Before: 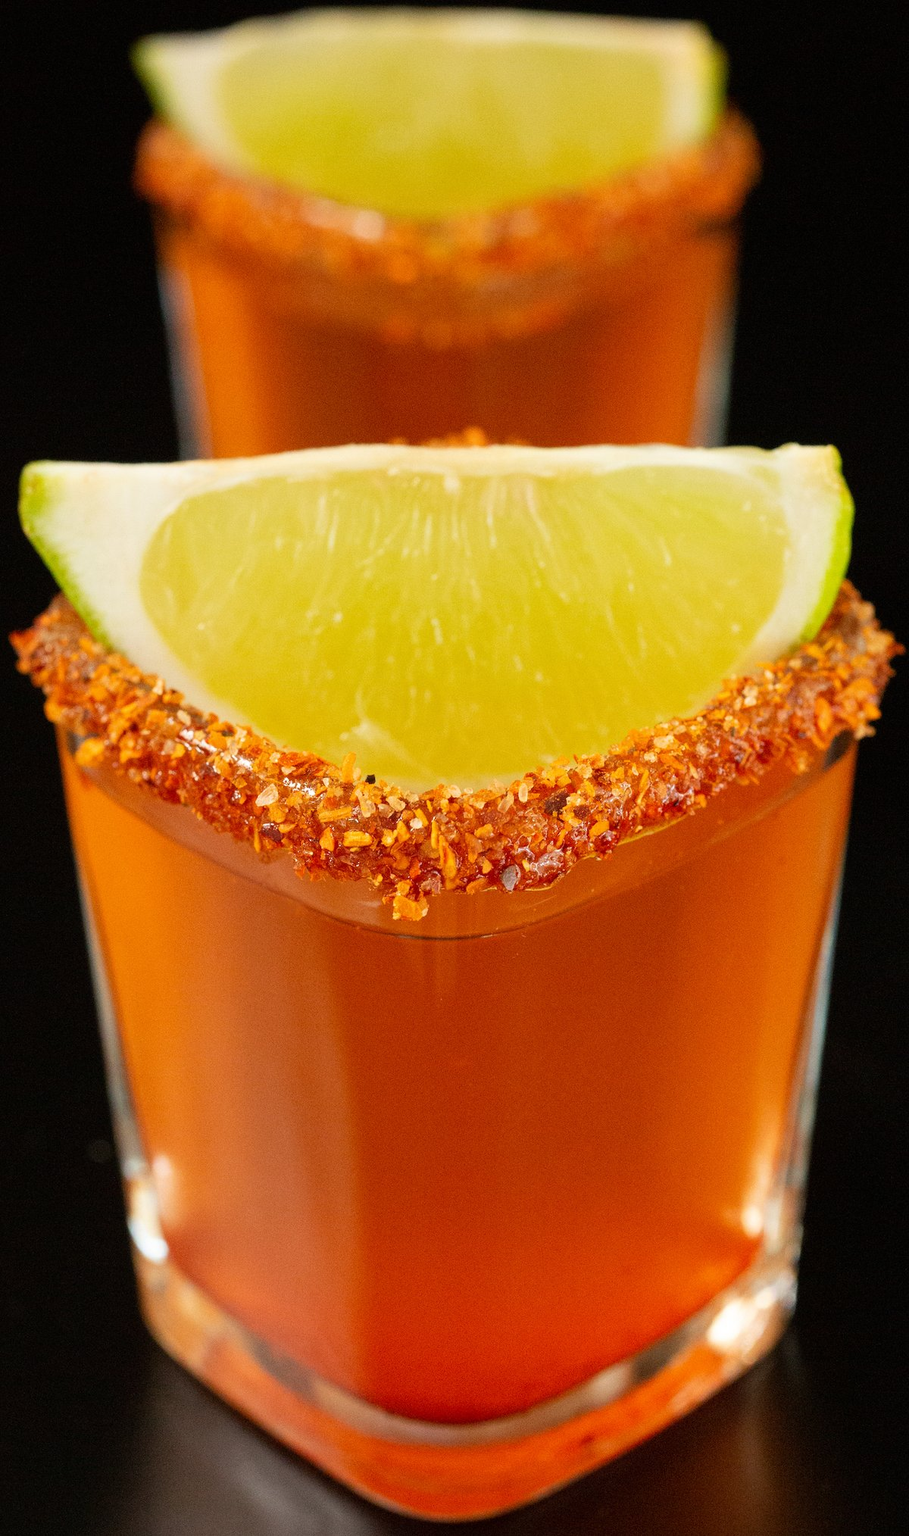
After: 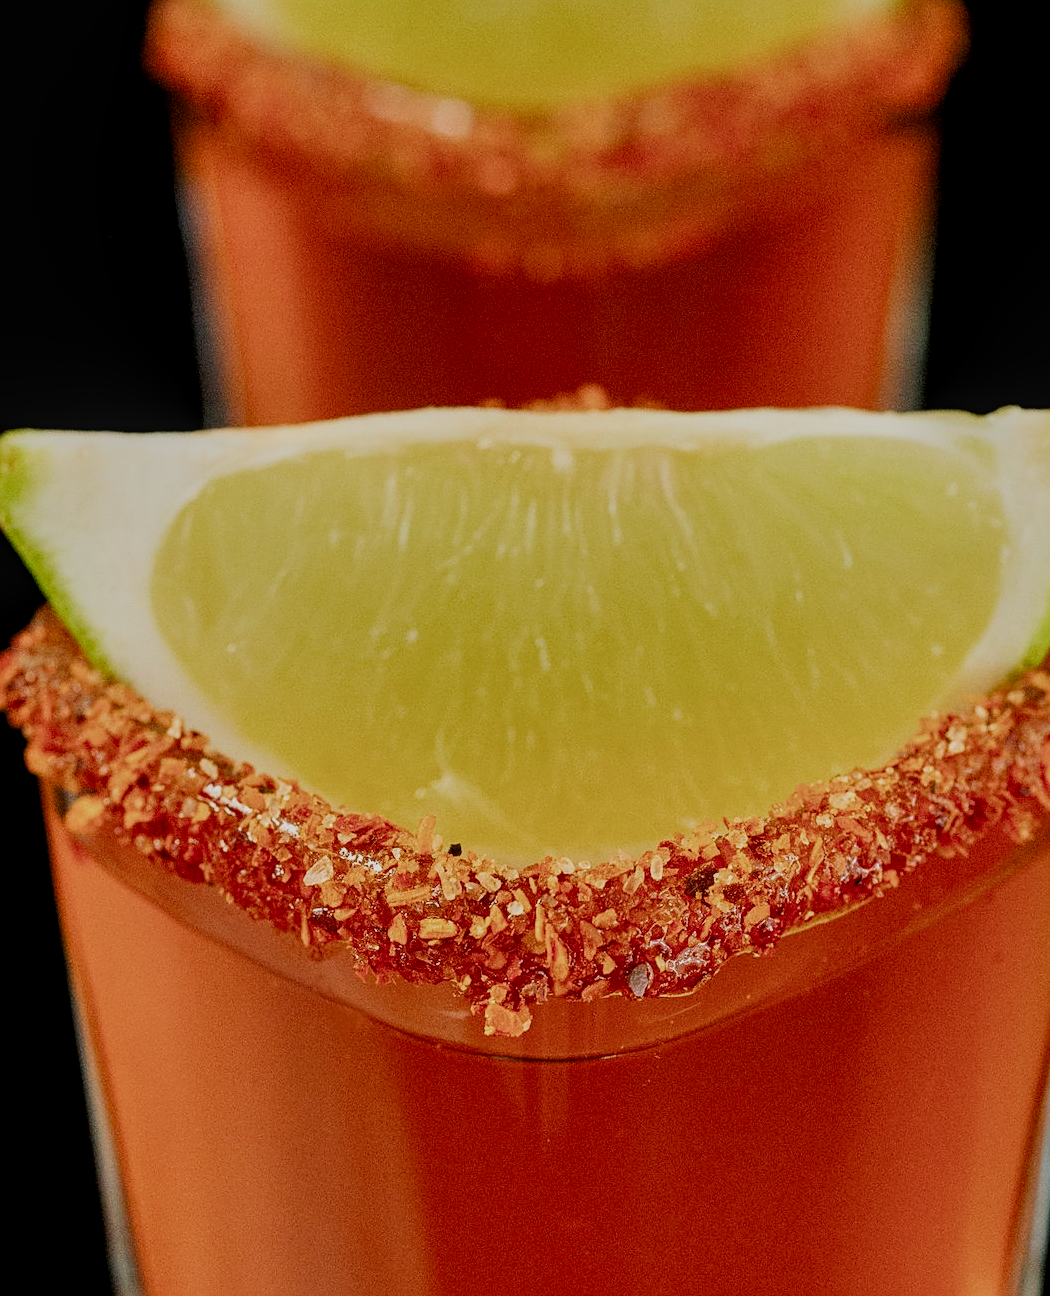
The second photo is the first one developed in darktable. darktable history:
local contrast: on, module defaults
sharpen: on, module defaults
contrast brightness saturation: contrast 0.068, brightness -0.136, saturation 0.105
crop: left 2.877%, top 8.849%, right 9.612%, bottom 26.538%
shadows and highlights: shadows 30.59, highlights -63.28, soften with gaussian
filmic rgb: black relative exposure -7.65 EV, white relative exposure 4.56 EV, hardness 3.61, color science v4 (2020)
